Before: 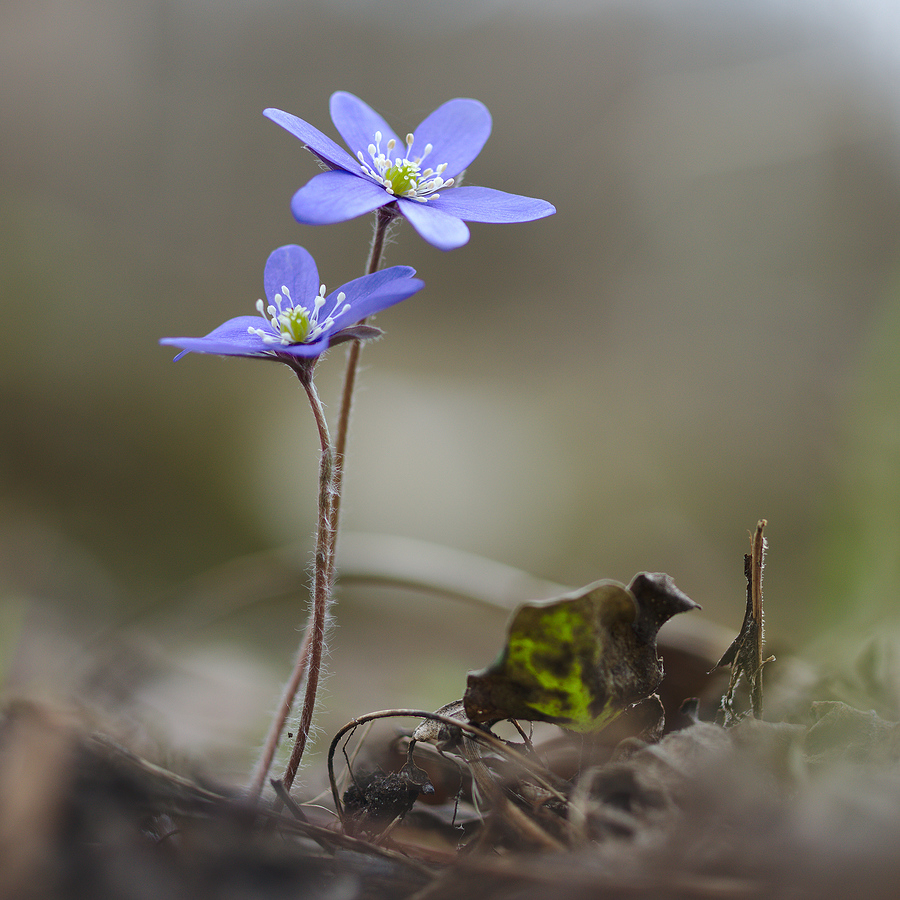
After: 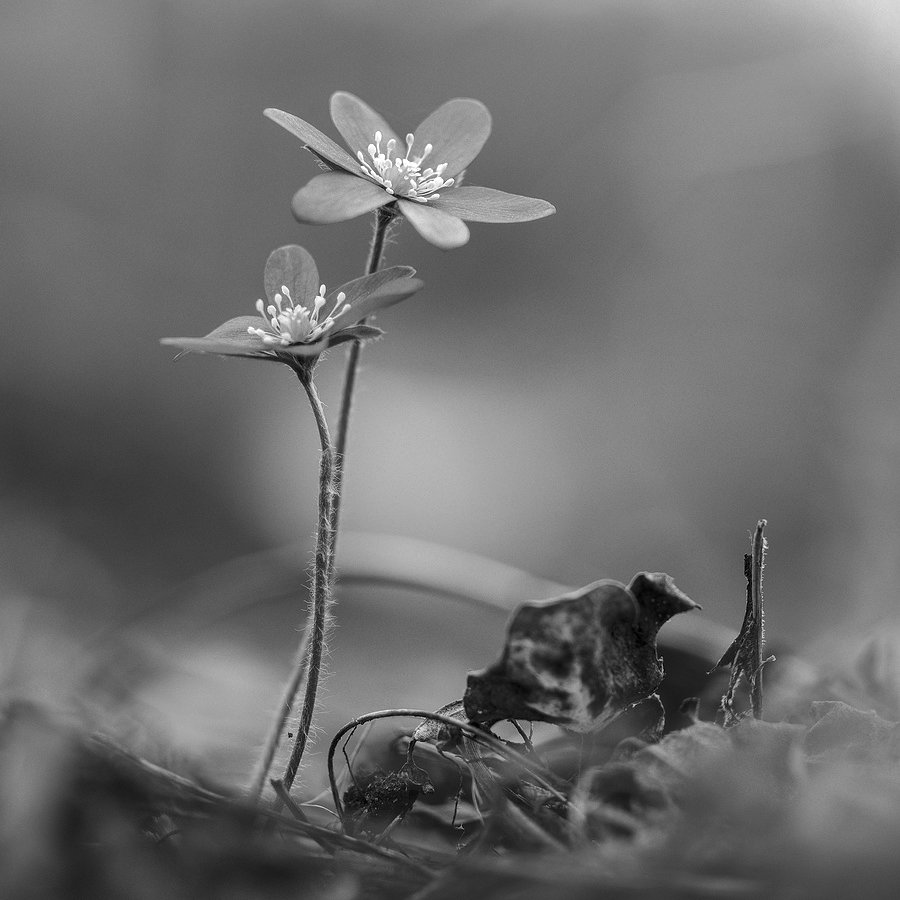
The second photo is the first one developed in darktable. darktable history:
color zones: curves: ch0 [(0.002, 0.593) (0.143, 0.417) (0.285, 0.541) (0.455, 0.289) (0.608, 0.327) (0.727, 0.283) (0.869, 0.571) (1, 0.603)]; ch1 [(0, 0) (0.143, 0) (0.286, 0) (0.429, 0) (0.571, 0) (0.714, 0) (0.857, 0)]
local contrast: on, module defaults
color correction: highlights a* 2.74, highlights b* 5.02, shadows a* -1.85, shadows b* -4.85, saturation 0.794
